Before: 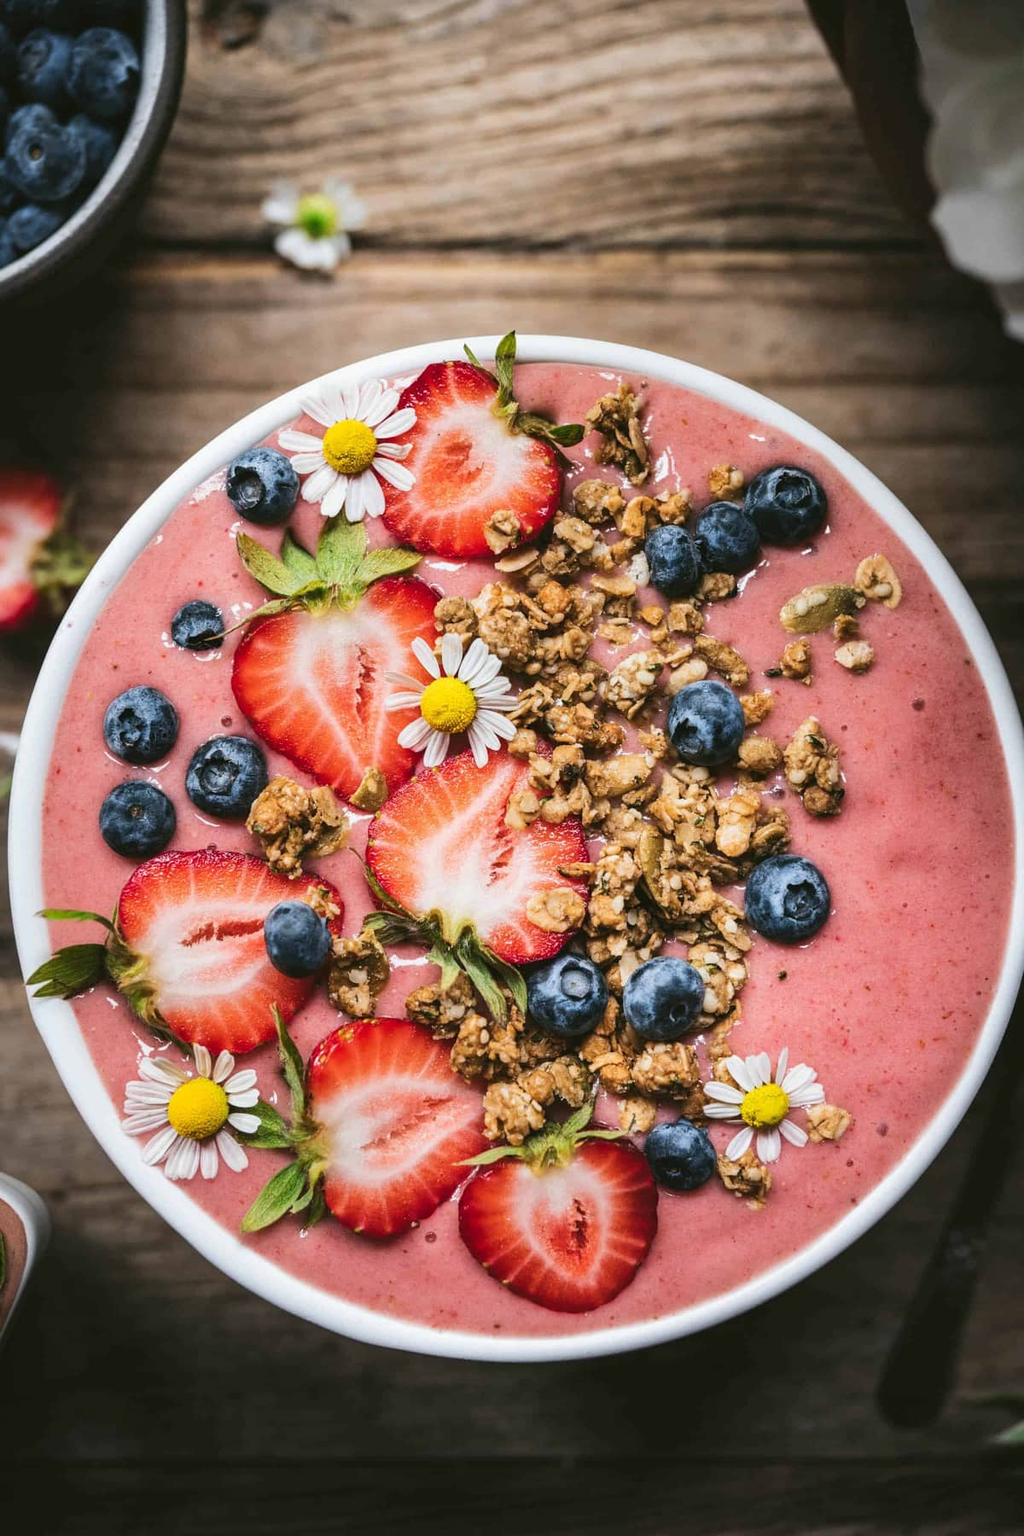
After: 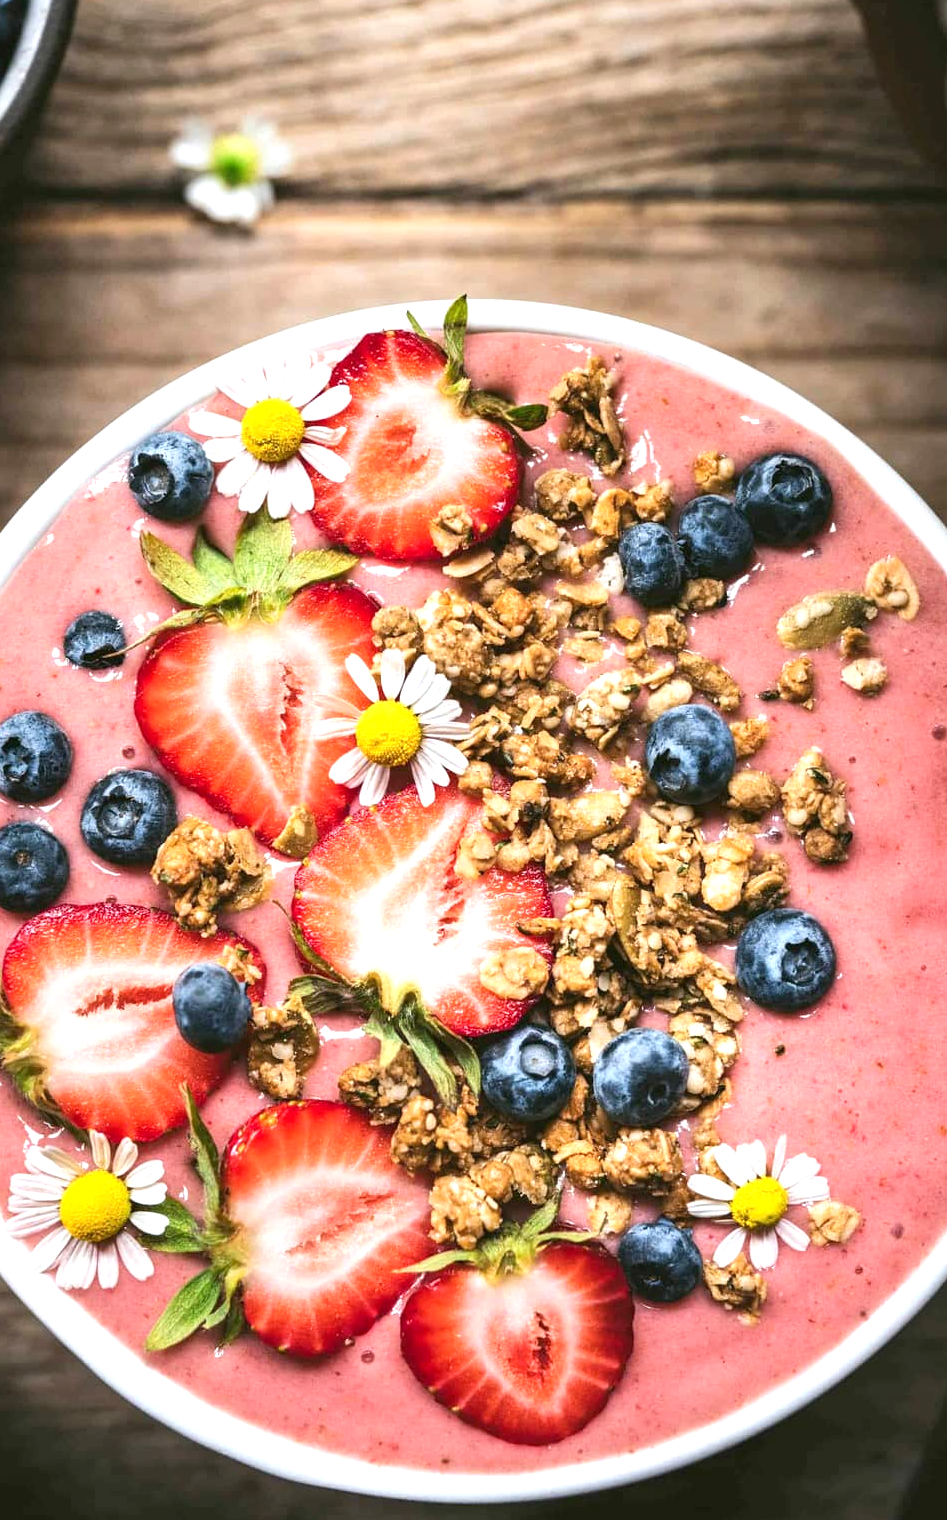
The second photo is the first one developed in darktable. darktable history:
crop: left 11.461%, top 5.167%, right 9.6%, bottom 10.356%
exposure: black level correction 0.002, exposure 0.676 EV, compensate exposure bias true, compensate highlight preservation false
